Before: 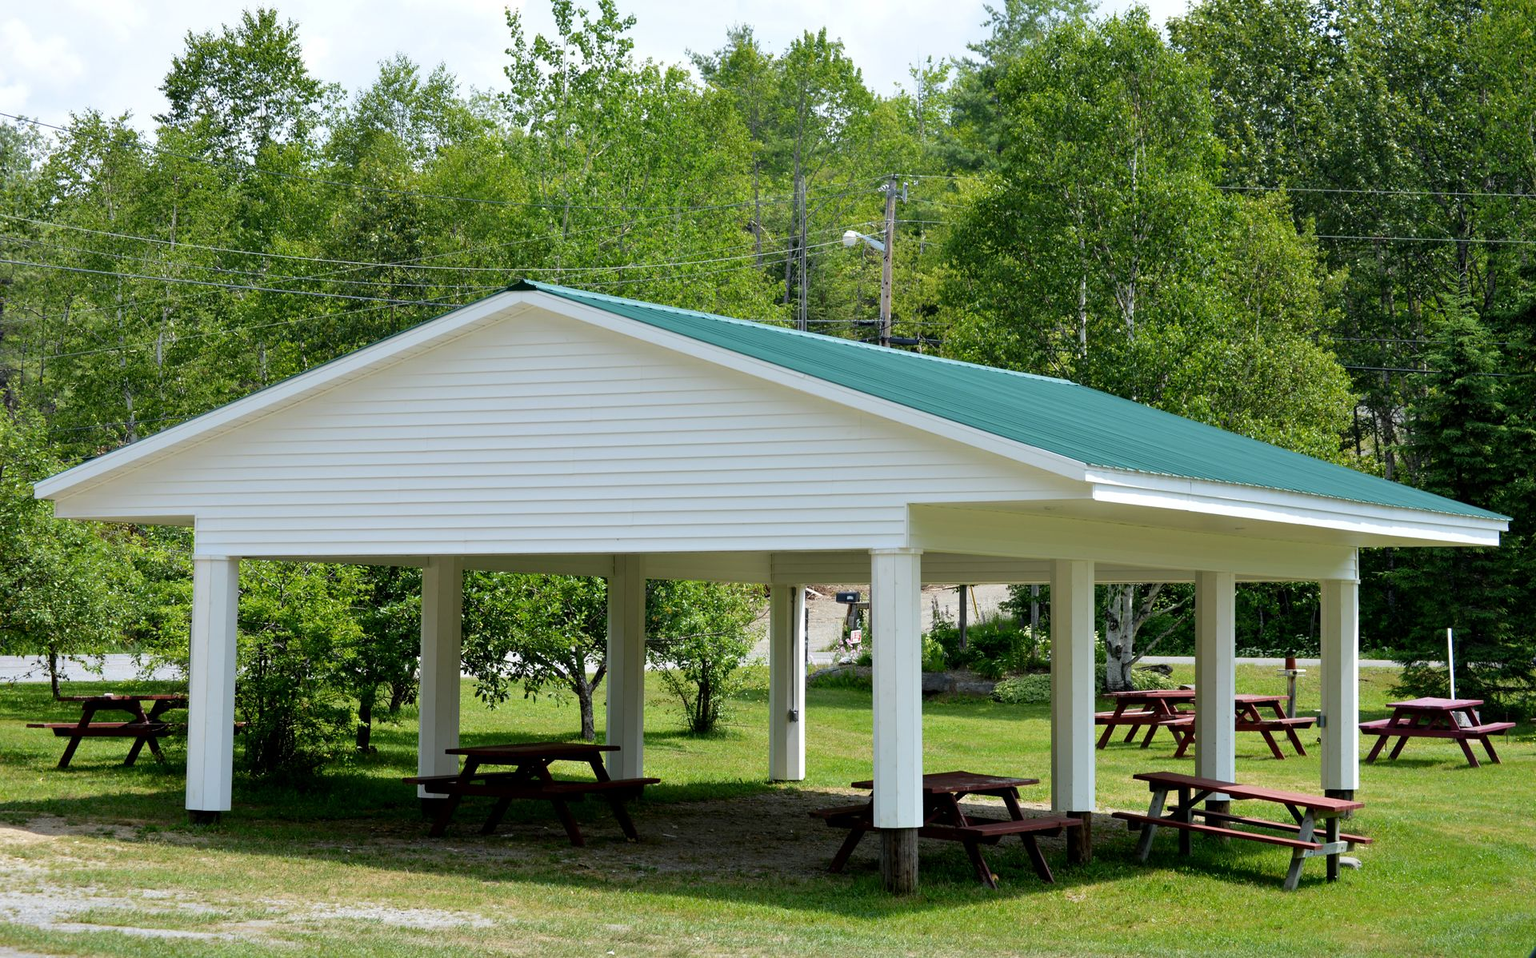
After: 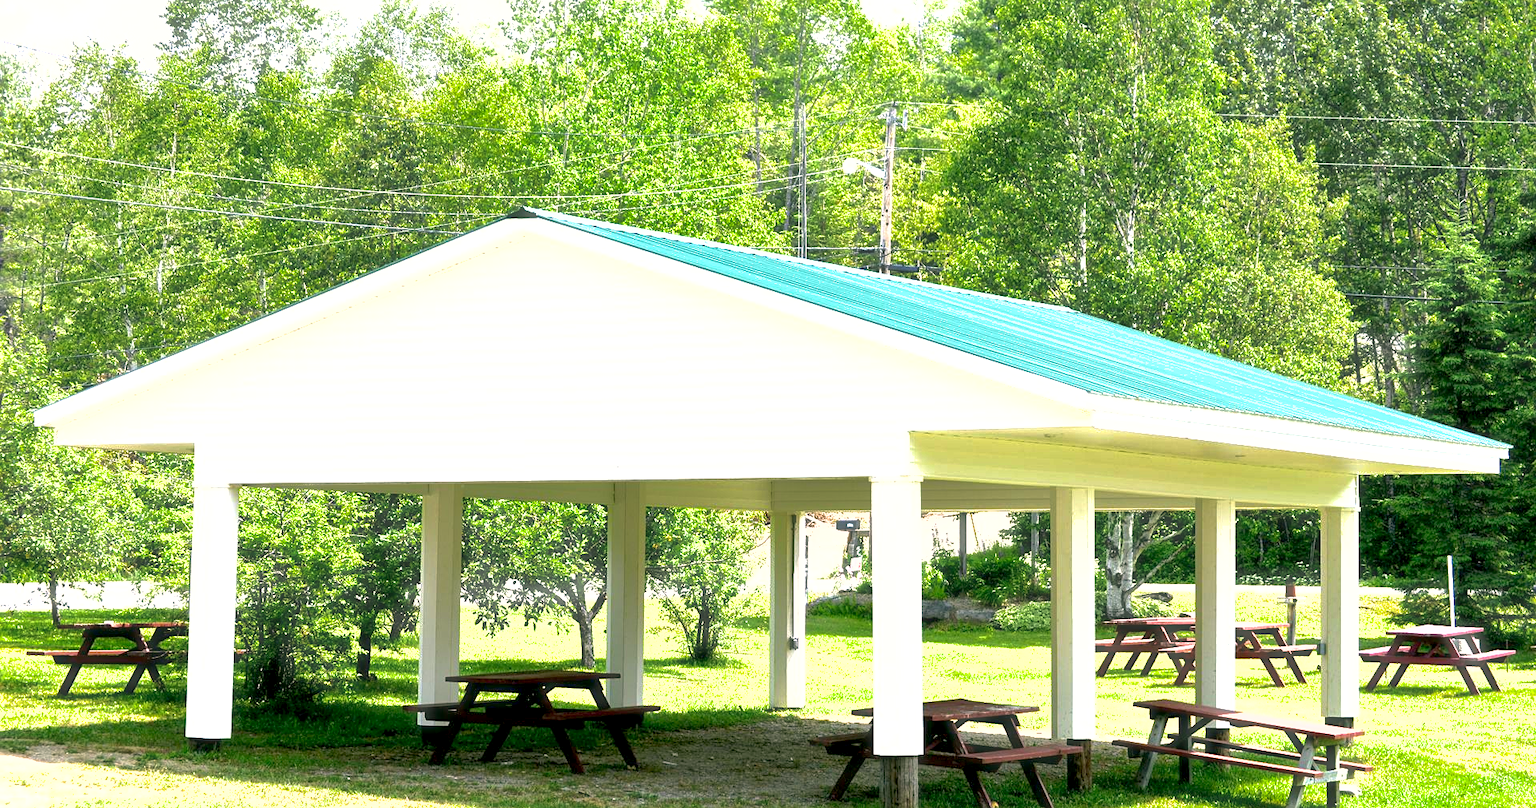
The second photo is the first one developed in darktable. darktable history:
sharpen: amount 0.207
local contrast: highlights 102%, shadows 101%, detail 119%, midtone range 0.2
crop: top 7.625%, bottom 7.95%
exposure: black level correction 0.001, exposure 1.712 EV, compensate highlight preservation false
haze removal: strength -0.109, compatibility mode true, adaptive false
shadows and highlights: on, module defaults
color correction: highlights a* 4, highlights b* 4.92, shadows a* -7.93, shadows b* 4.8
